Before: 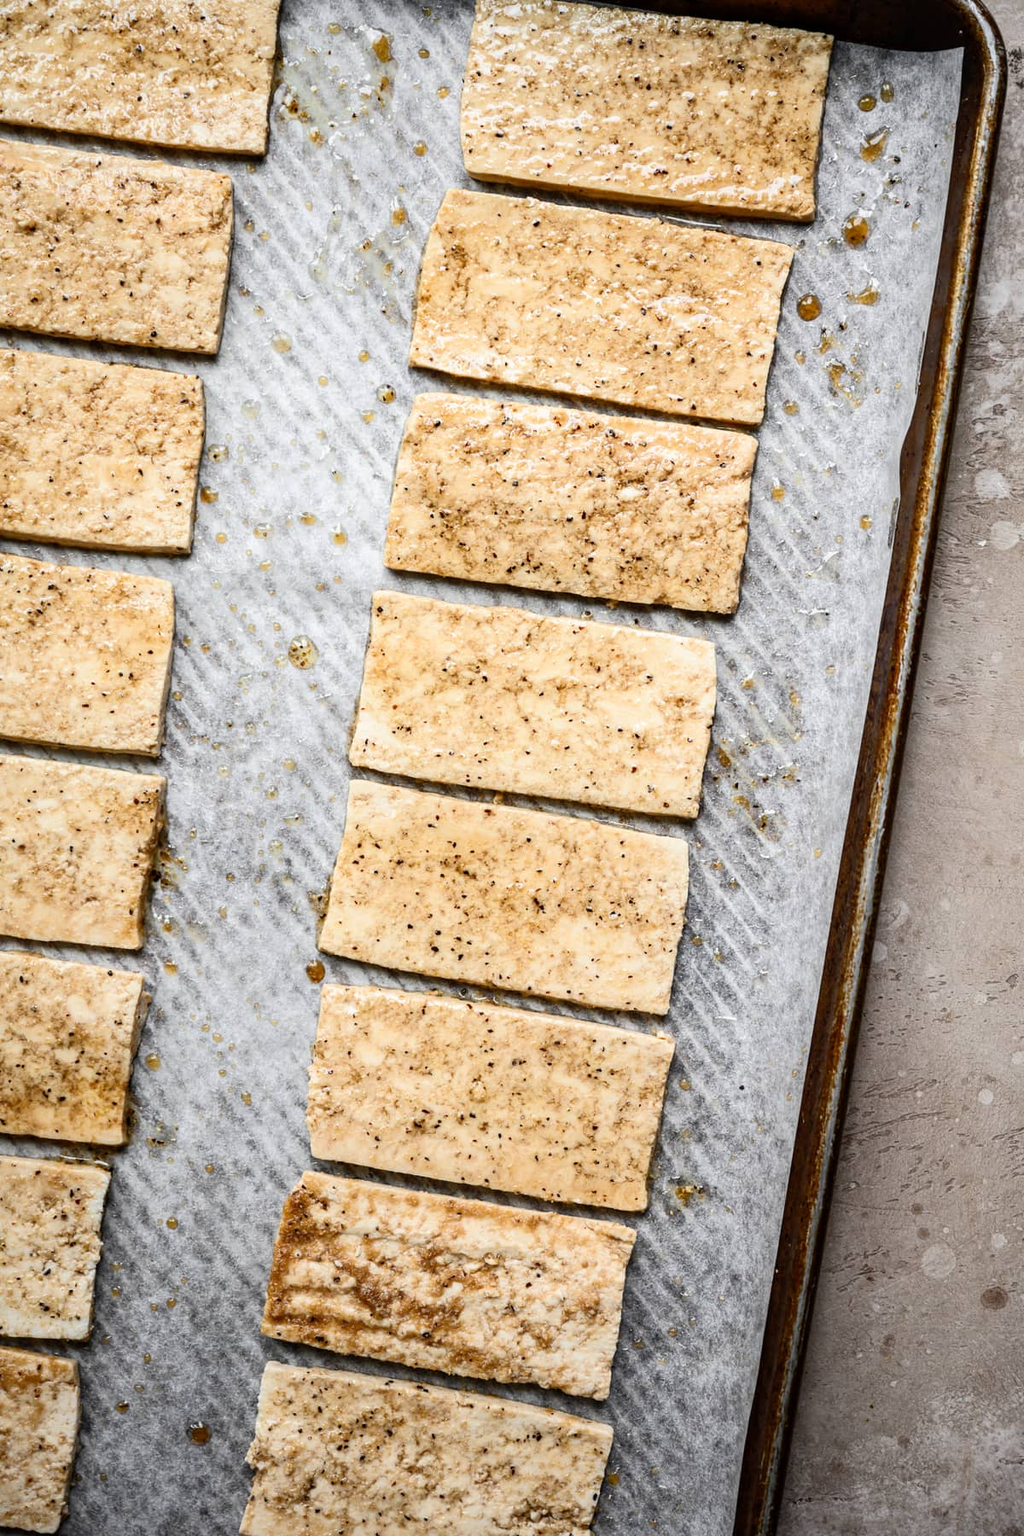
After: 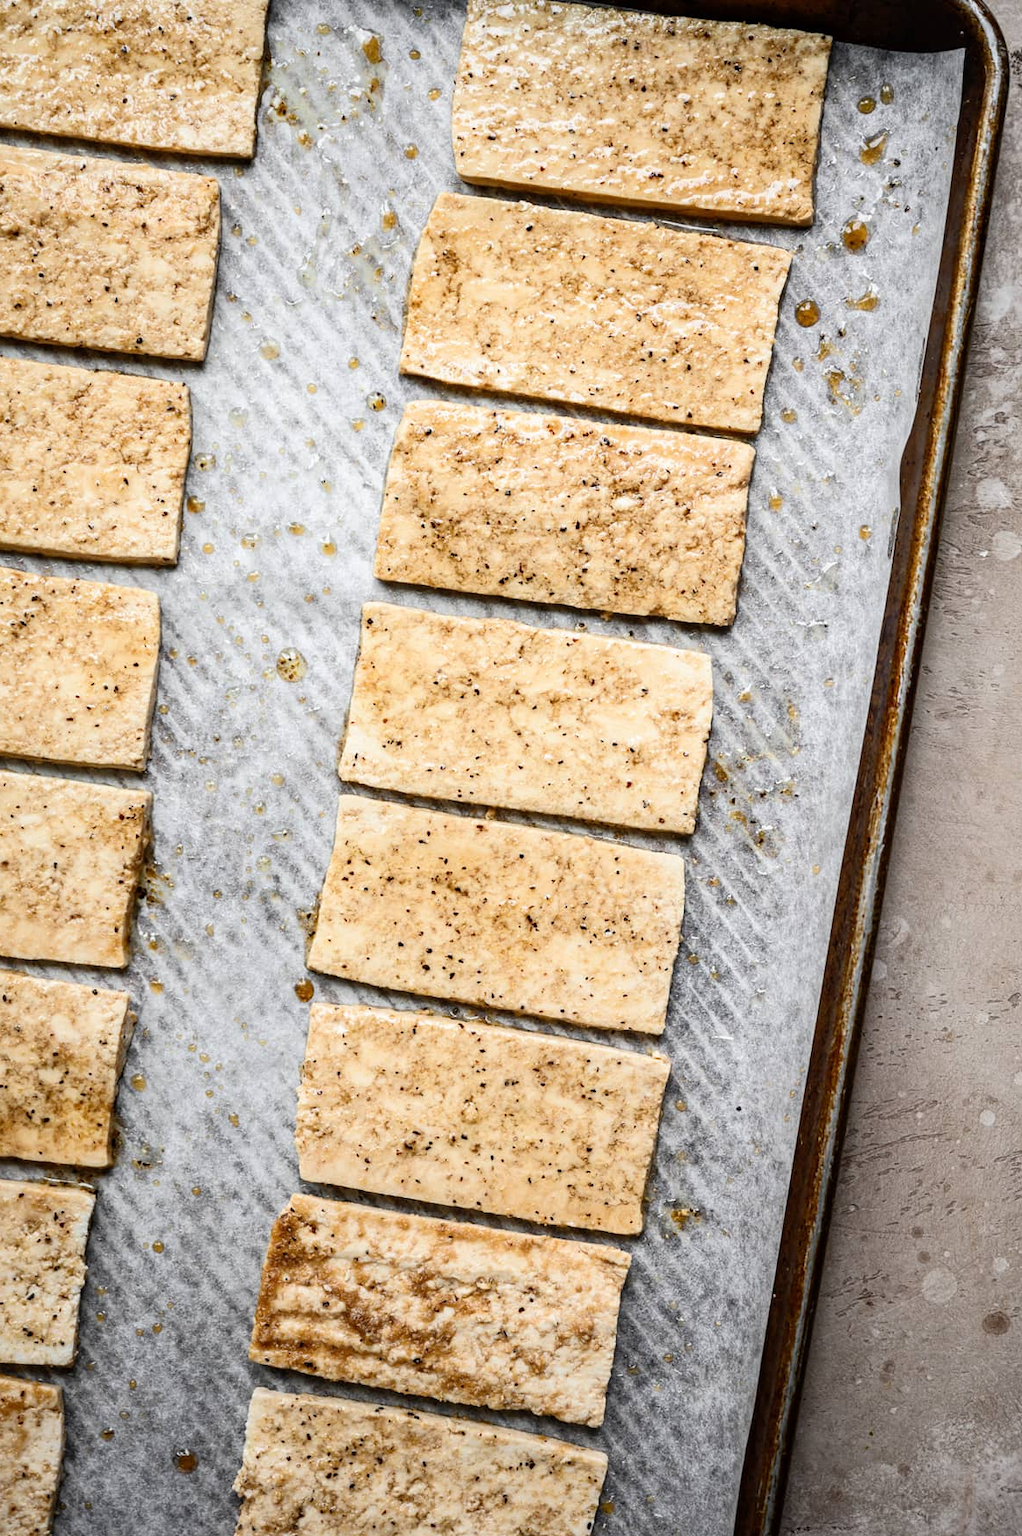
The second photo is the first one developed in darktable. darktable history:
crop: left 1.68%, right 0.287%, bottom 1.867%
